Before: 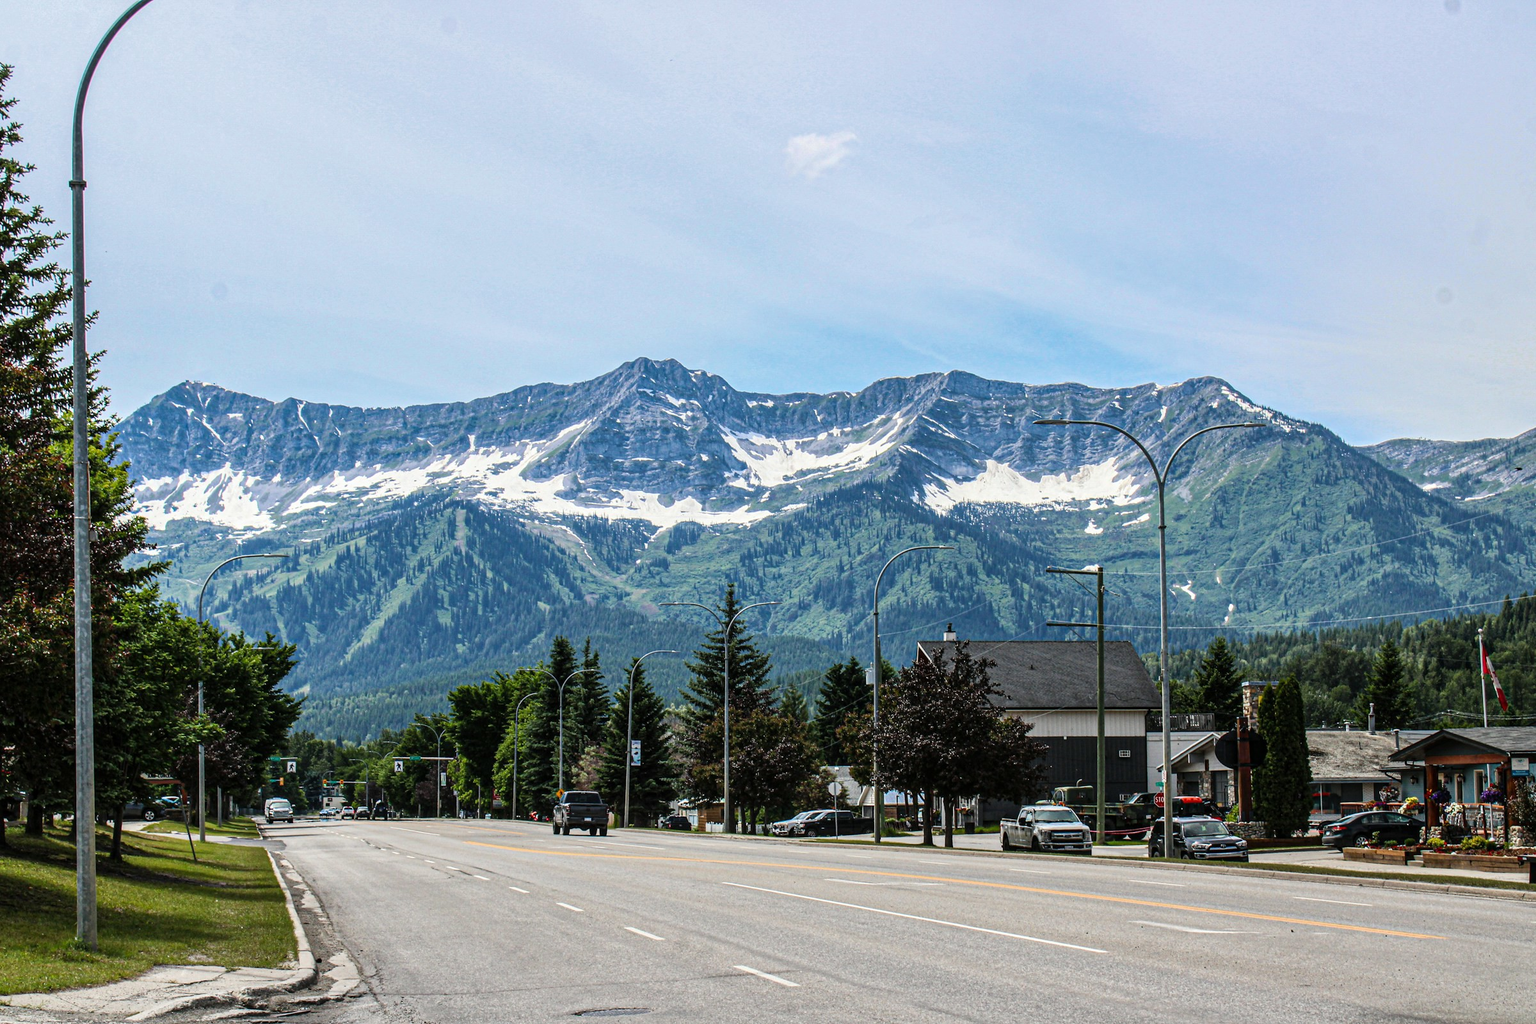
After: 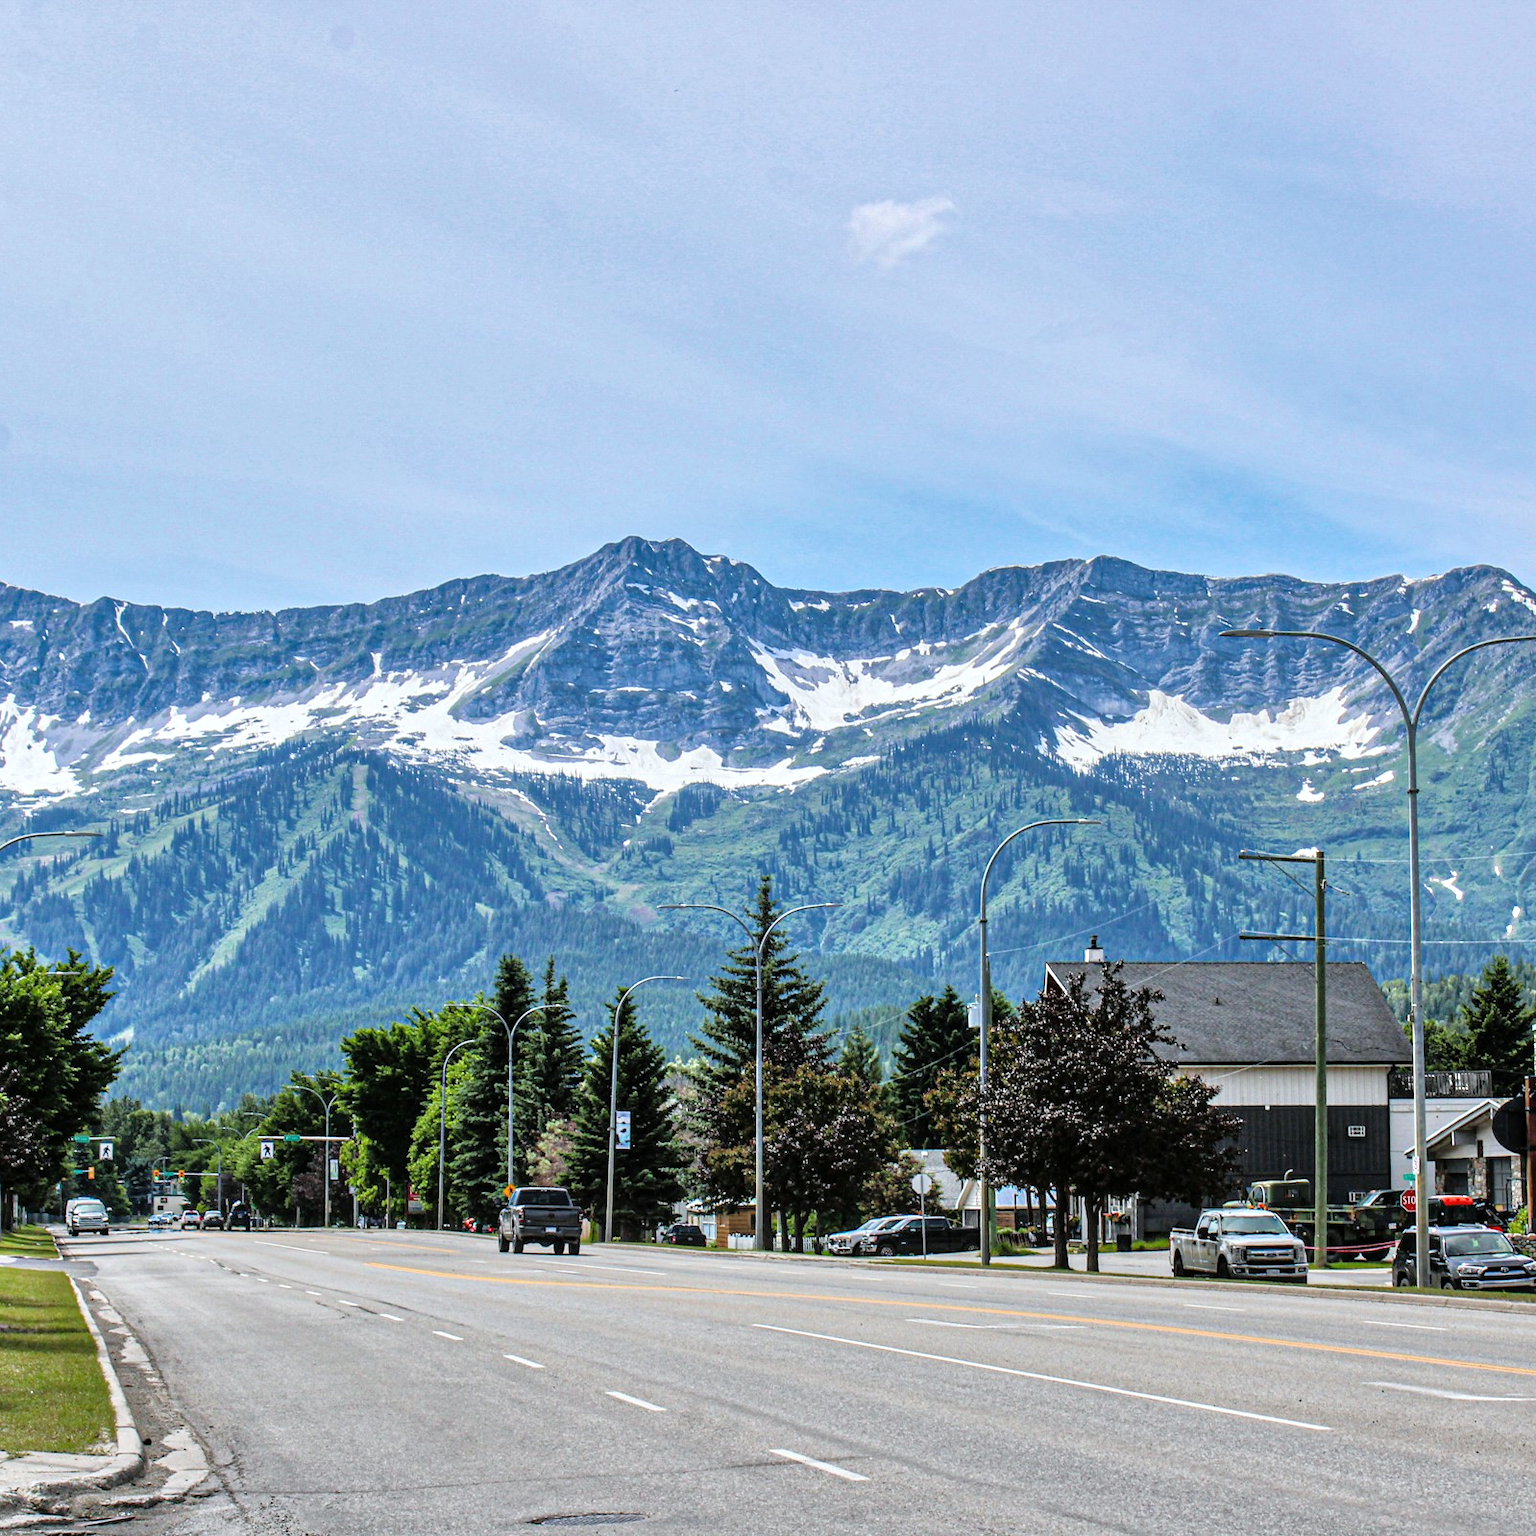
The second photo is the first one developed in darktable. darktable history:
crop and rotate: left 14.385%, right 18.948%
tone equalizer: -7 EV 0.15 EV, -6 EV 0.6 EV, -5 EV 1.15 EV, -4 EV 1.33 EV, -3 EV 1.15 EV, -2 EV 0.6 EV, -1 EV 0.15 EV, mask exposure compensation -0.5 EV
white balance: red 0.976, blue 1.04
shadows and highlights: shadows 32, highlights -32, soften with gaussian
